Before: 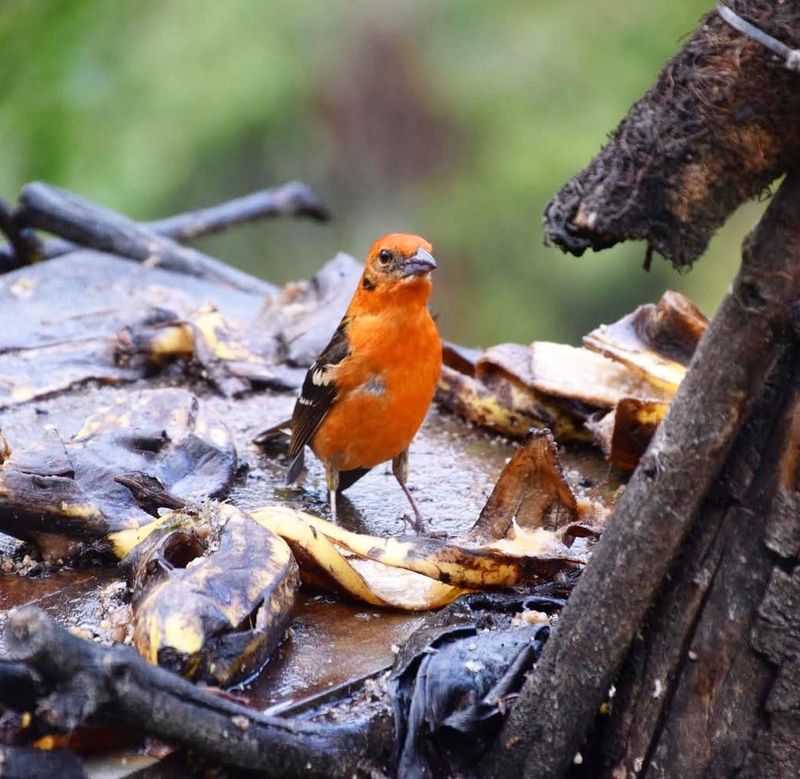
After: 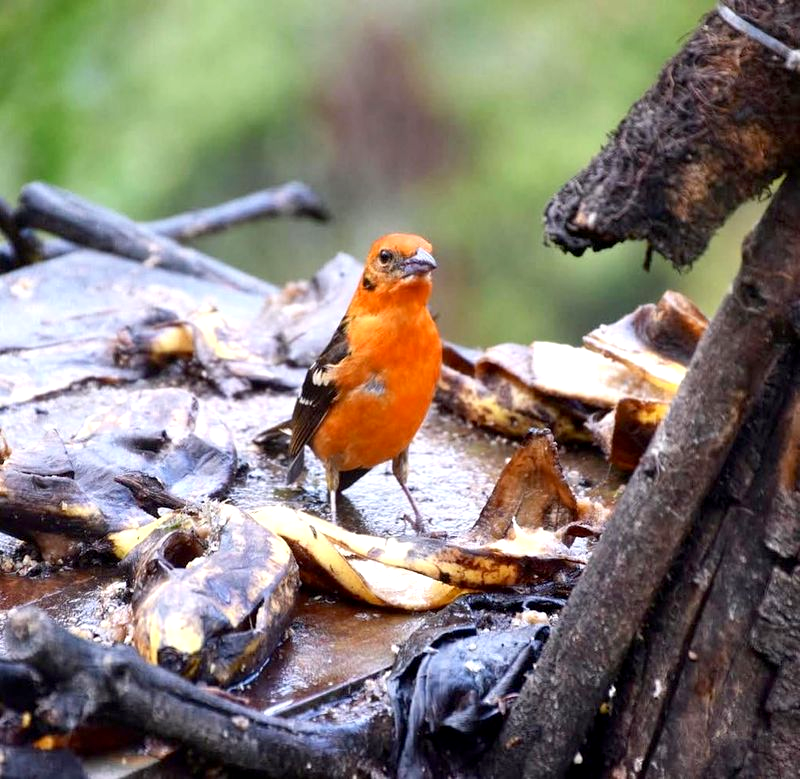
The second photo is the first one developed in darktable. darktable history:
exposure: black level correction 0.003, exposure 0.381 EV, compensate highlight preservation false
